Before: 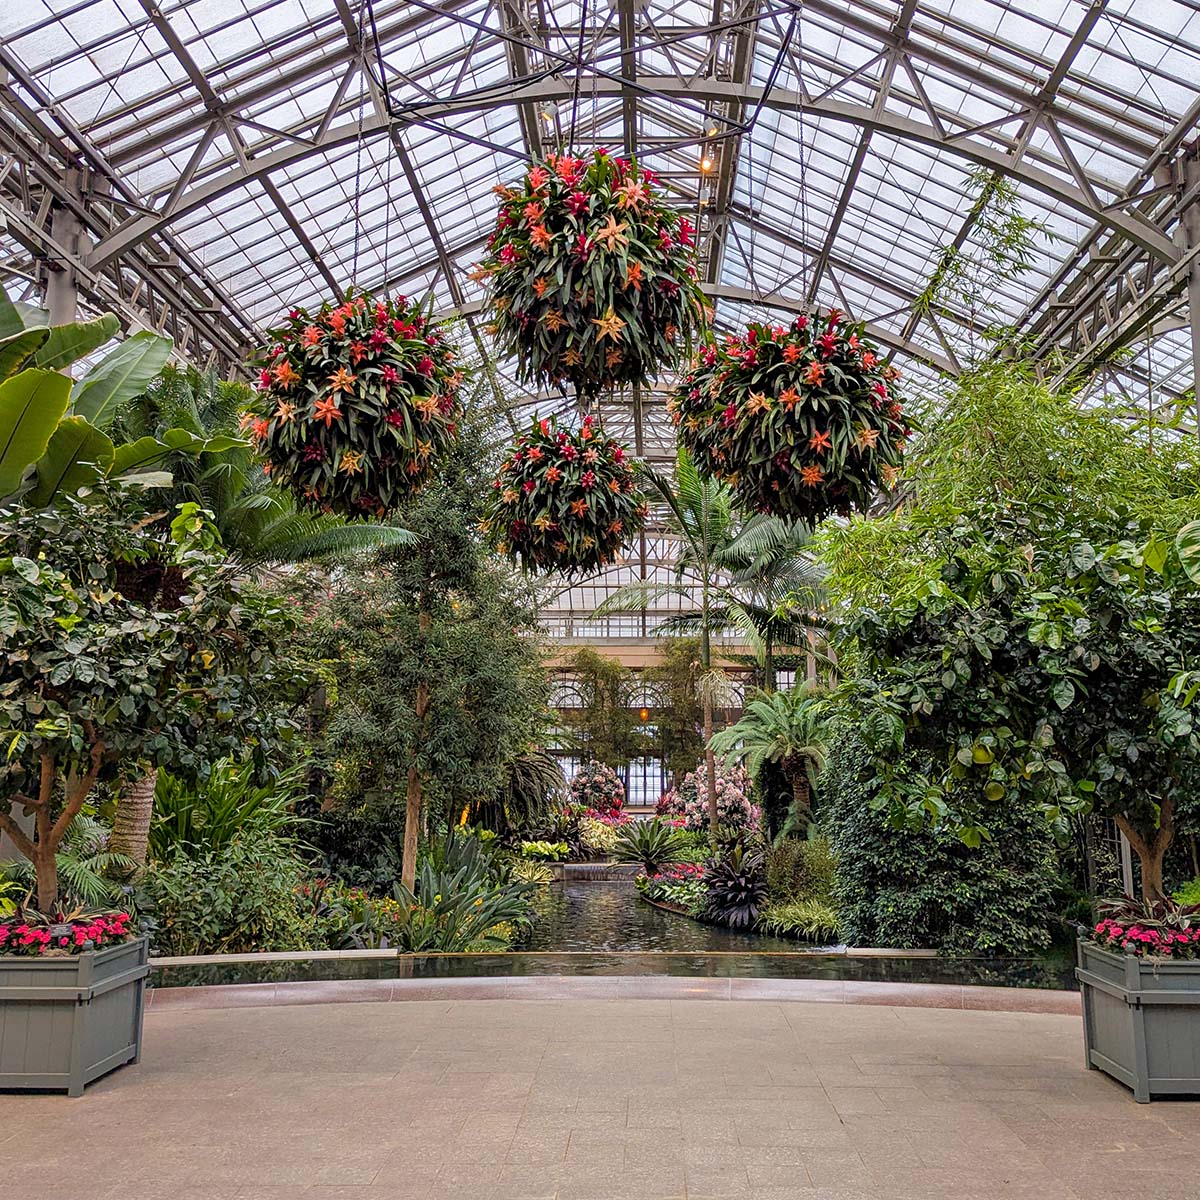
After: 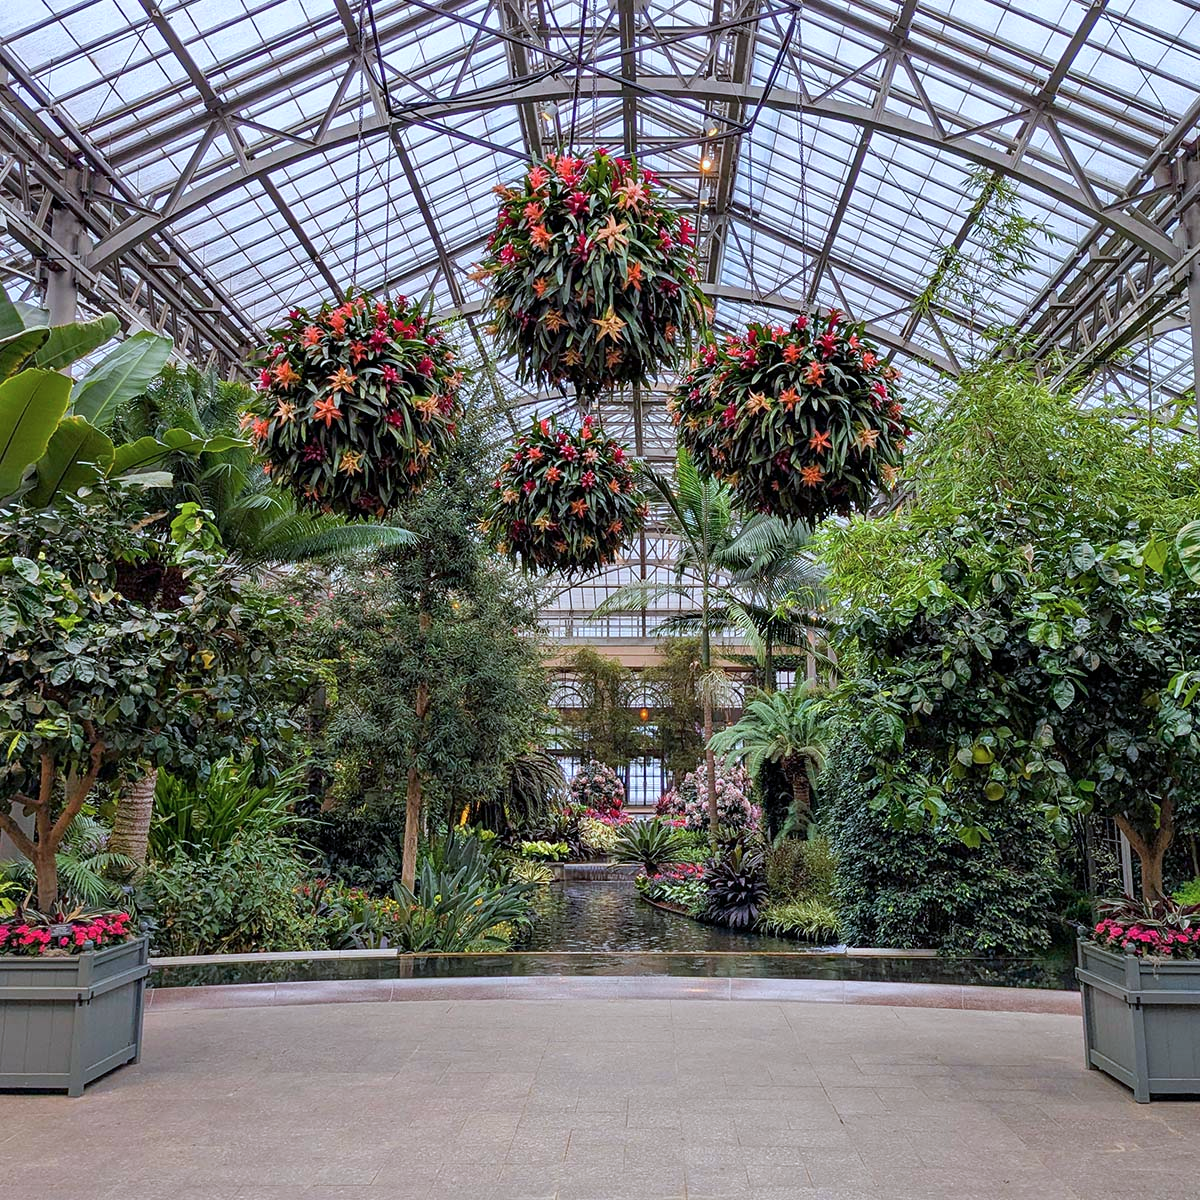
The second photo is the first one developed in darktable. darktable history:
color calibration: x 0.37, y 0.382, temperature 4313.6 K
